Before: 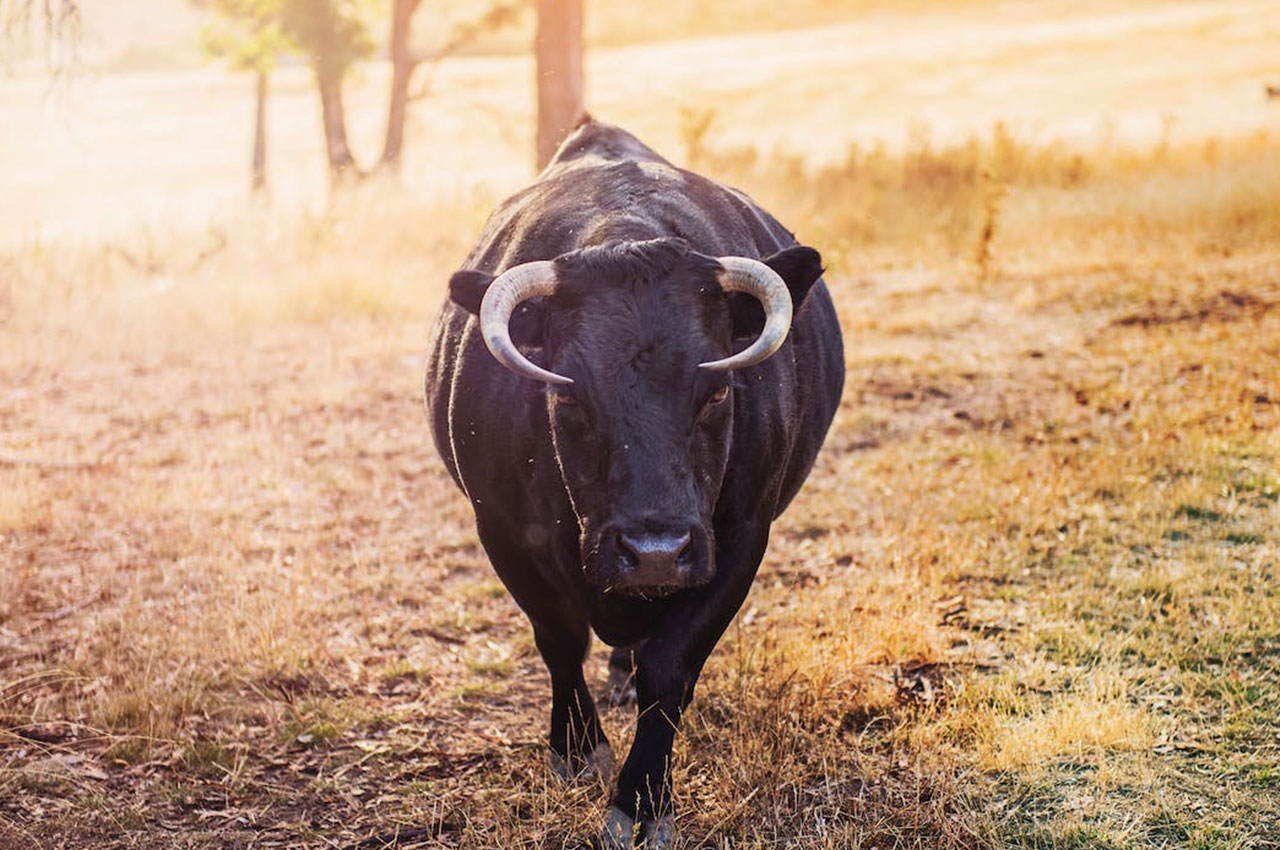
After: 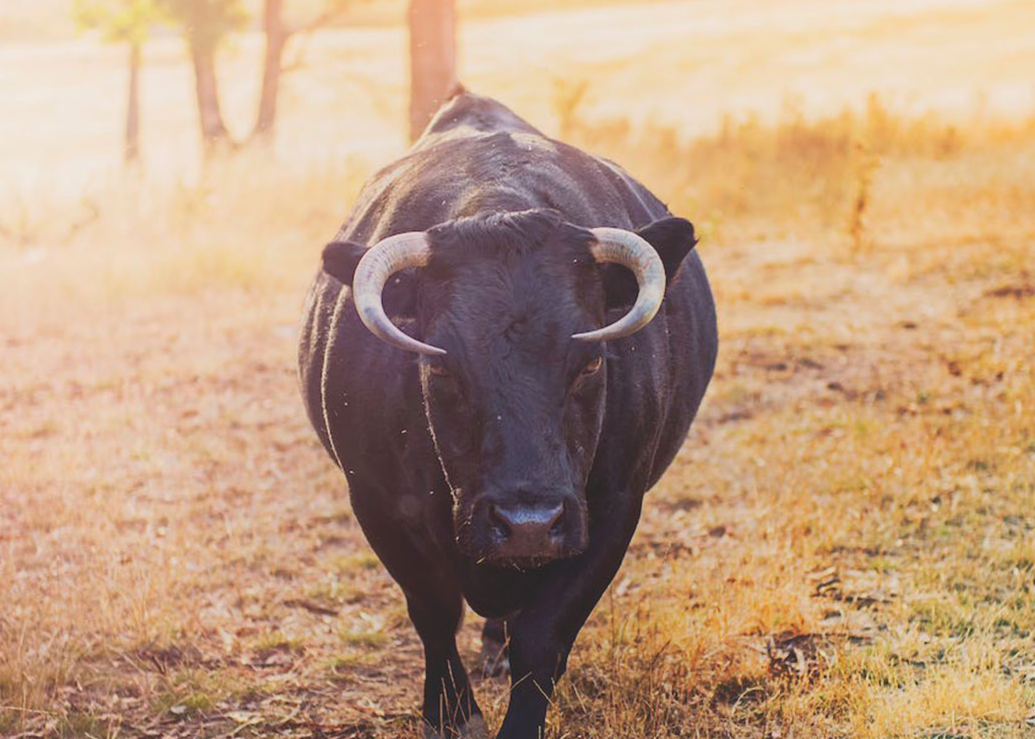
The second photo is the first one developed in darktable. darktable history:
shadows and highlights: shadows 62.66, white point adjustment 0.37, highlights -34.44, compress 83.82%
crop: left 9.929%, top 3.475%, right 9.188%, bottom 9.529%
local contrast: detail 69%
